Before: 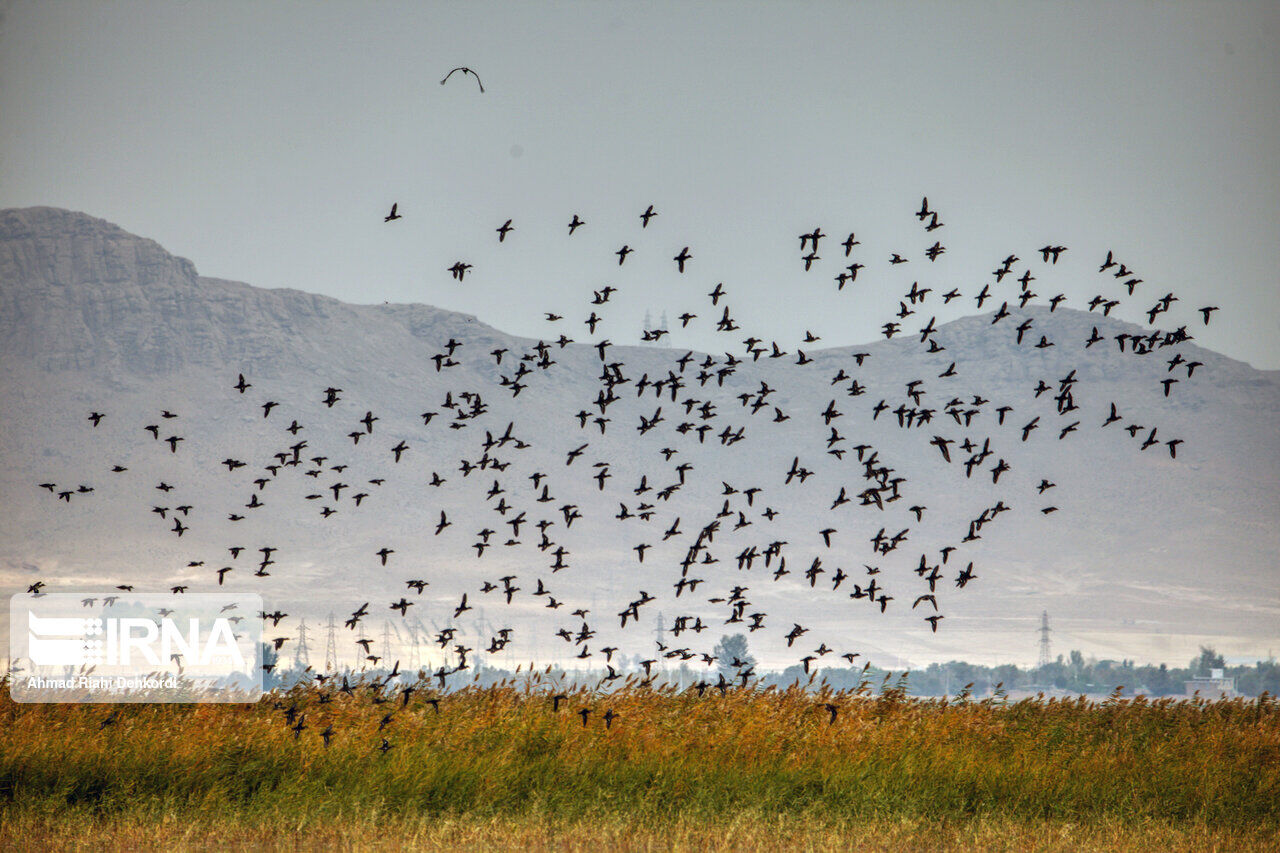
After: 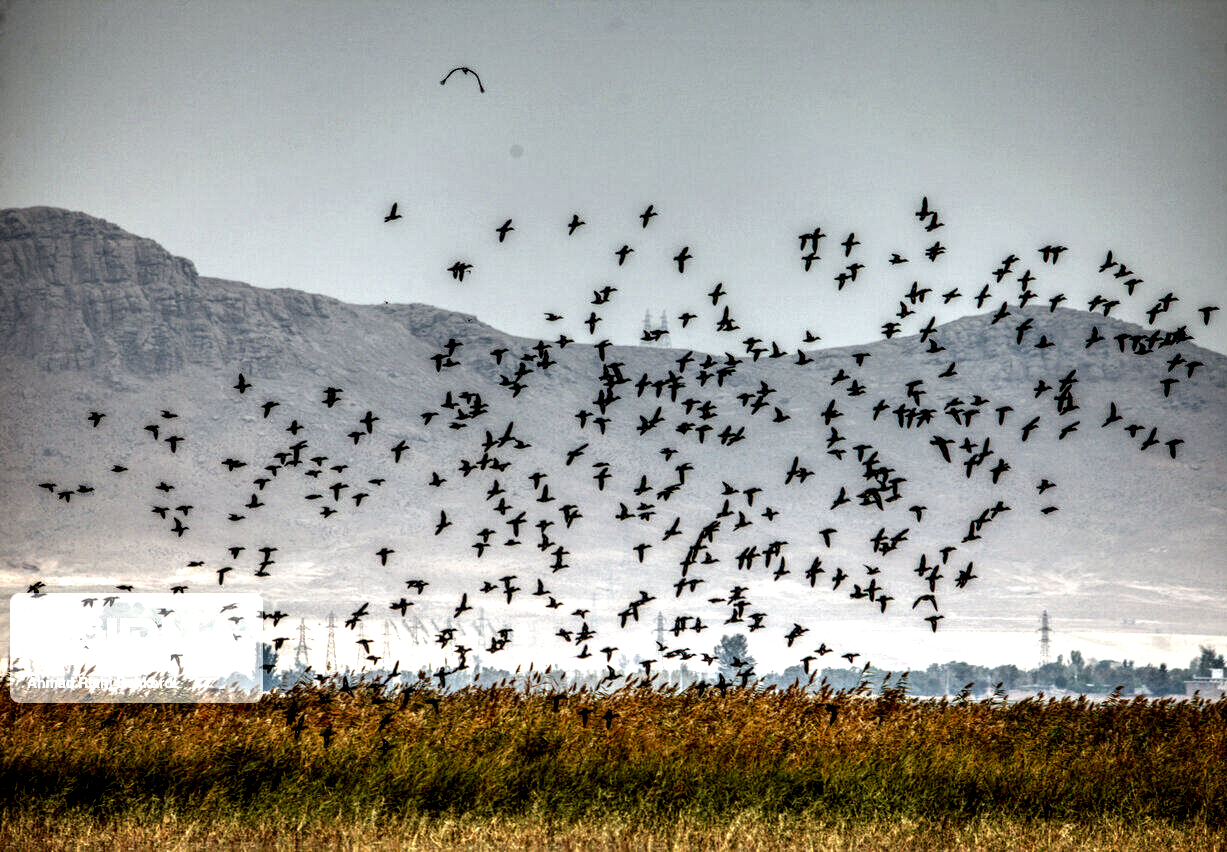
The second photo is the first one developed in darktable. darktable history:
local contrast: shadows 185%, detail 225%
crop: right 4.126%, bottom 0.031%
